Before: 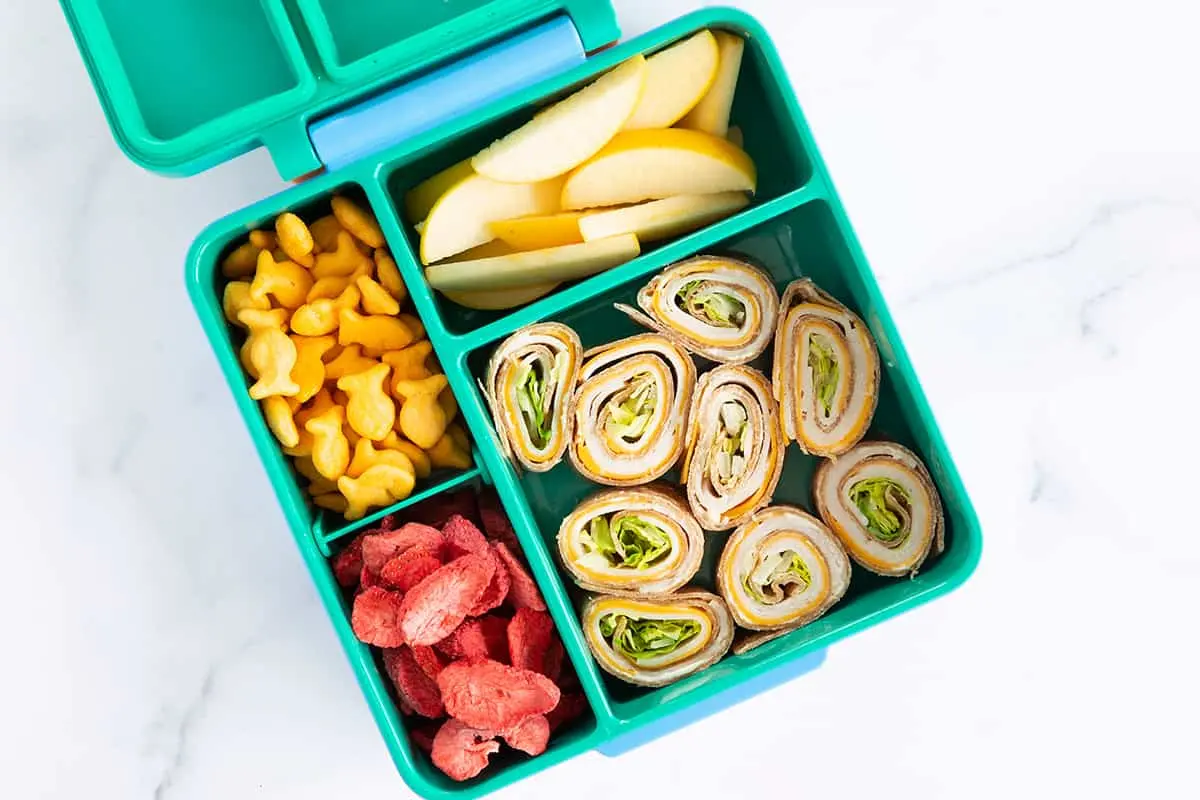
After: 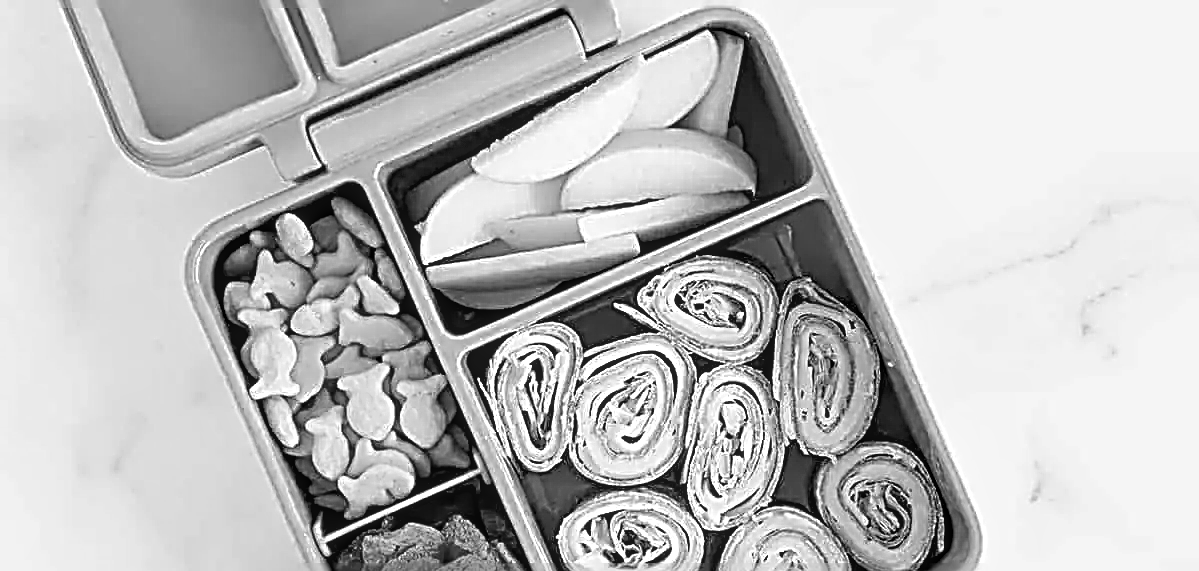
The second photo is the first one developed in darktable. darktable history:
color balance: mode lift, gamma, gain (sRGB)
monochrome: a -71.75, b 75.82
contrast brightness saturation: contrast 0.01, saturation -0.05
local contrast: on, module defaults
sharpen: radius 3.158, amount 1.731
exposure: black level correction 0.007, exposure 0.159 EV, compensate highlight preservation false
crop: bottom 28.576%
